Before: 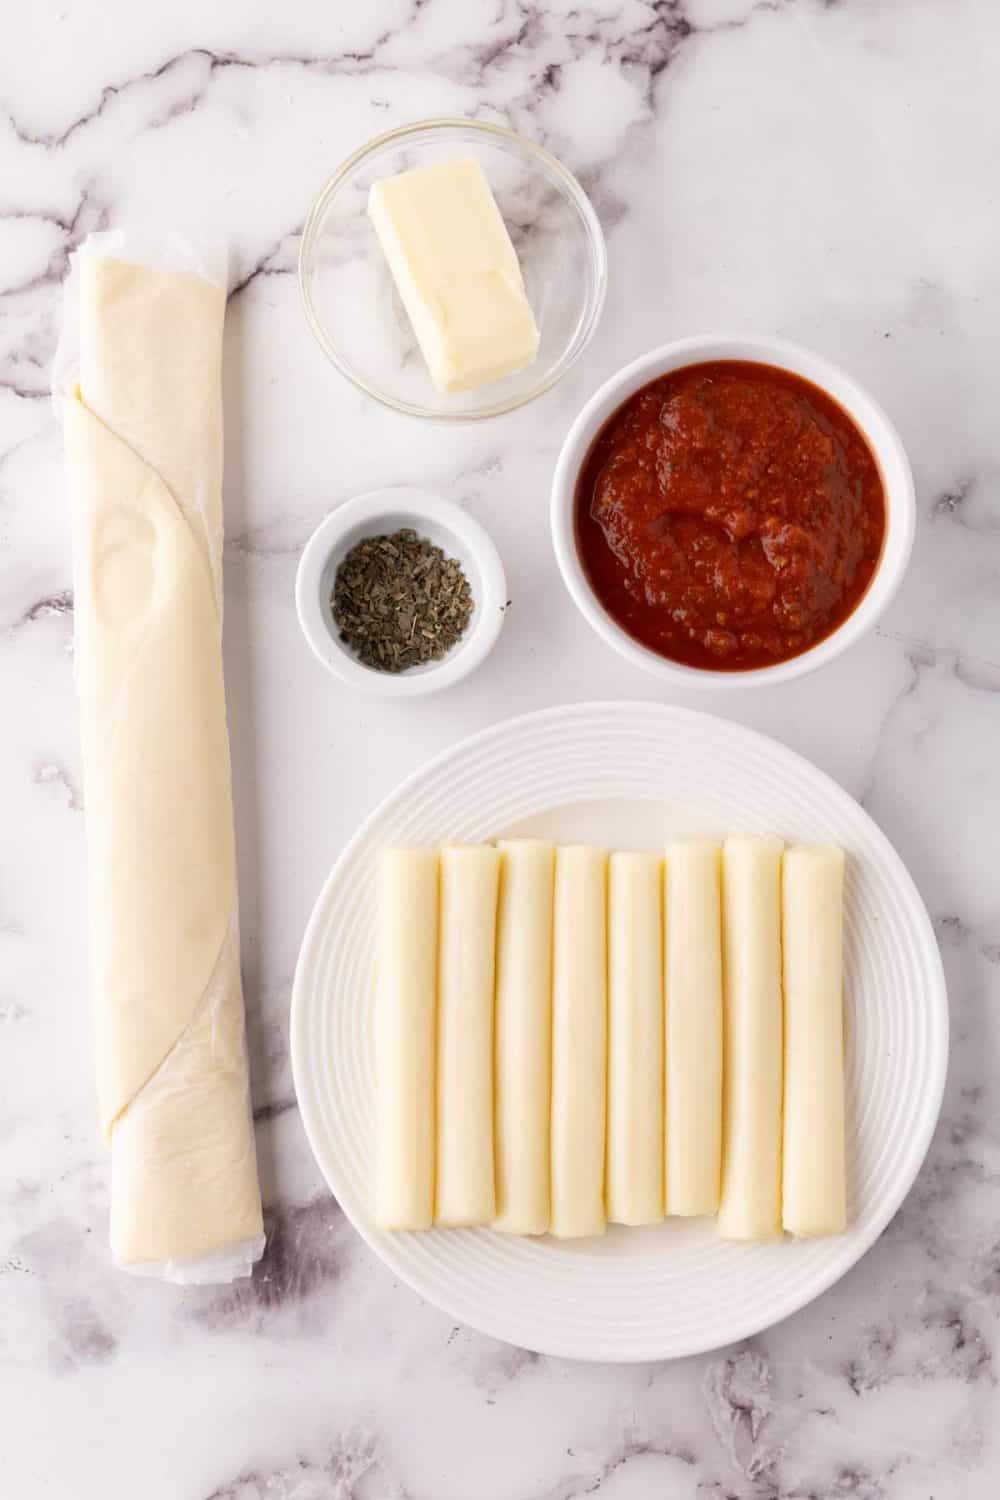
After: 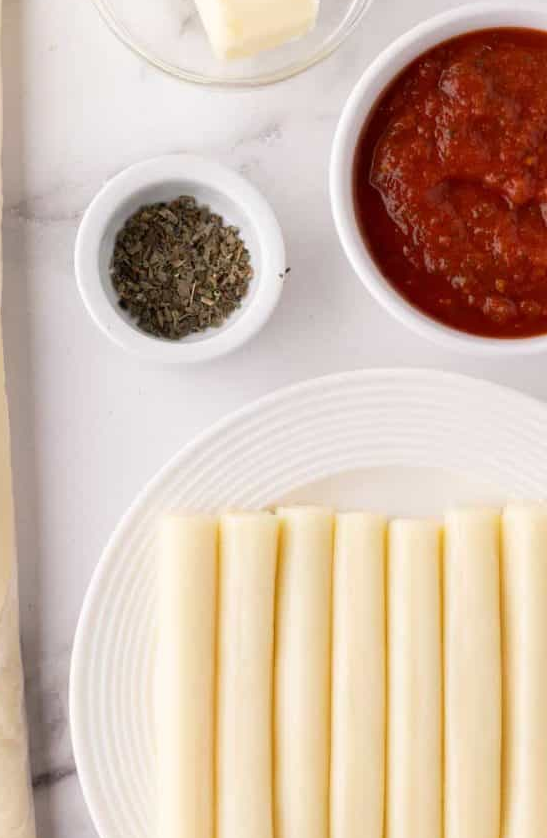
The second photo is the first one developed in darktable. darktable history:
crop and rotate: left 22.171%, top 22.205%, right 23.096%, bottom 21.877%
